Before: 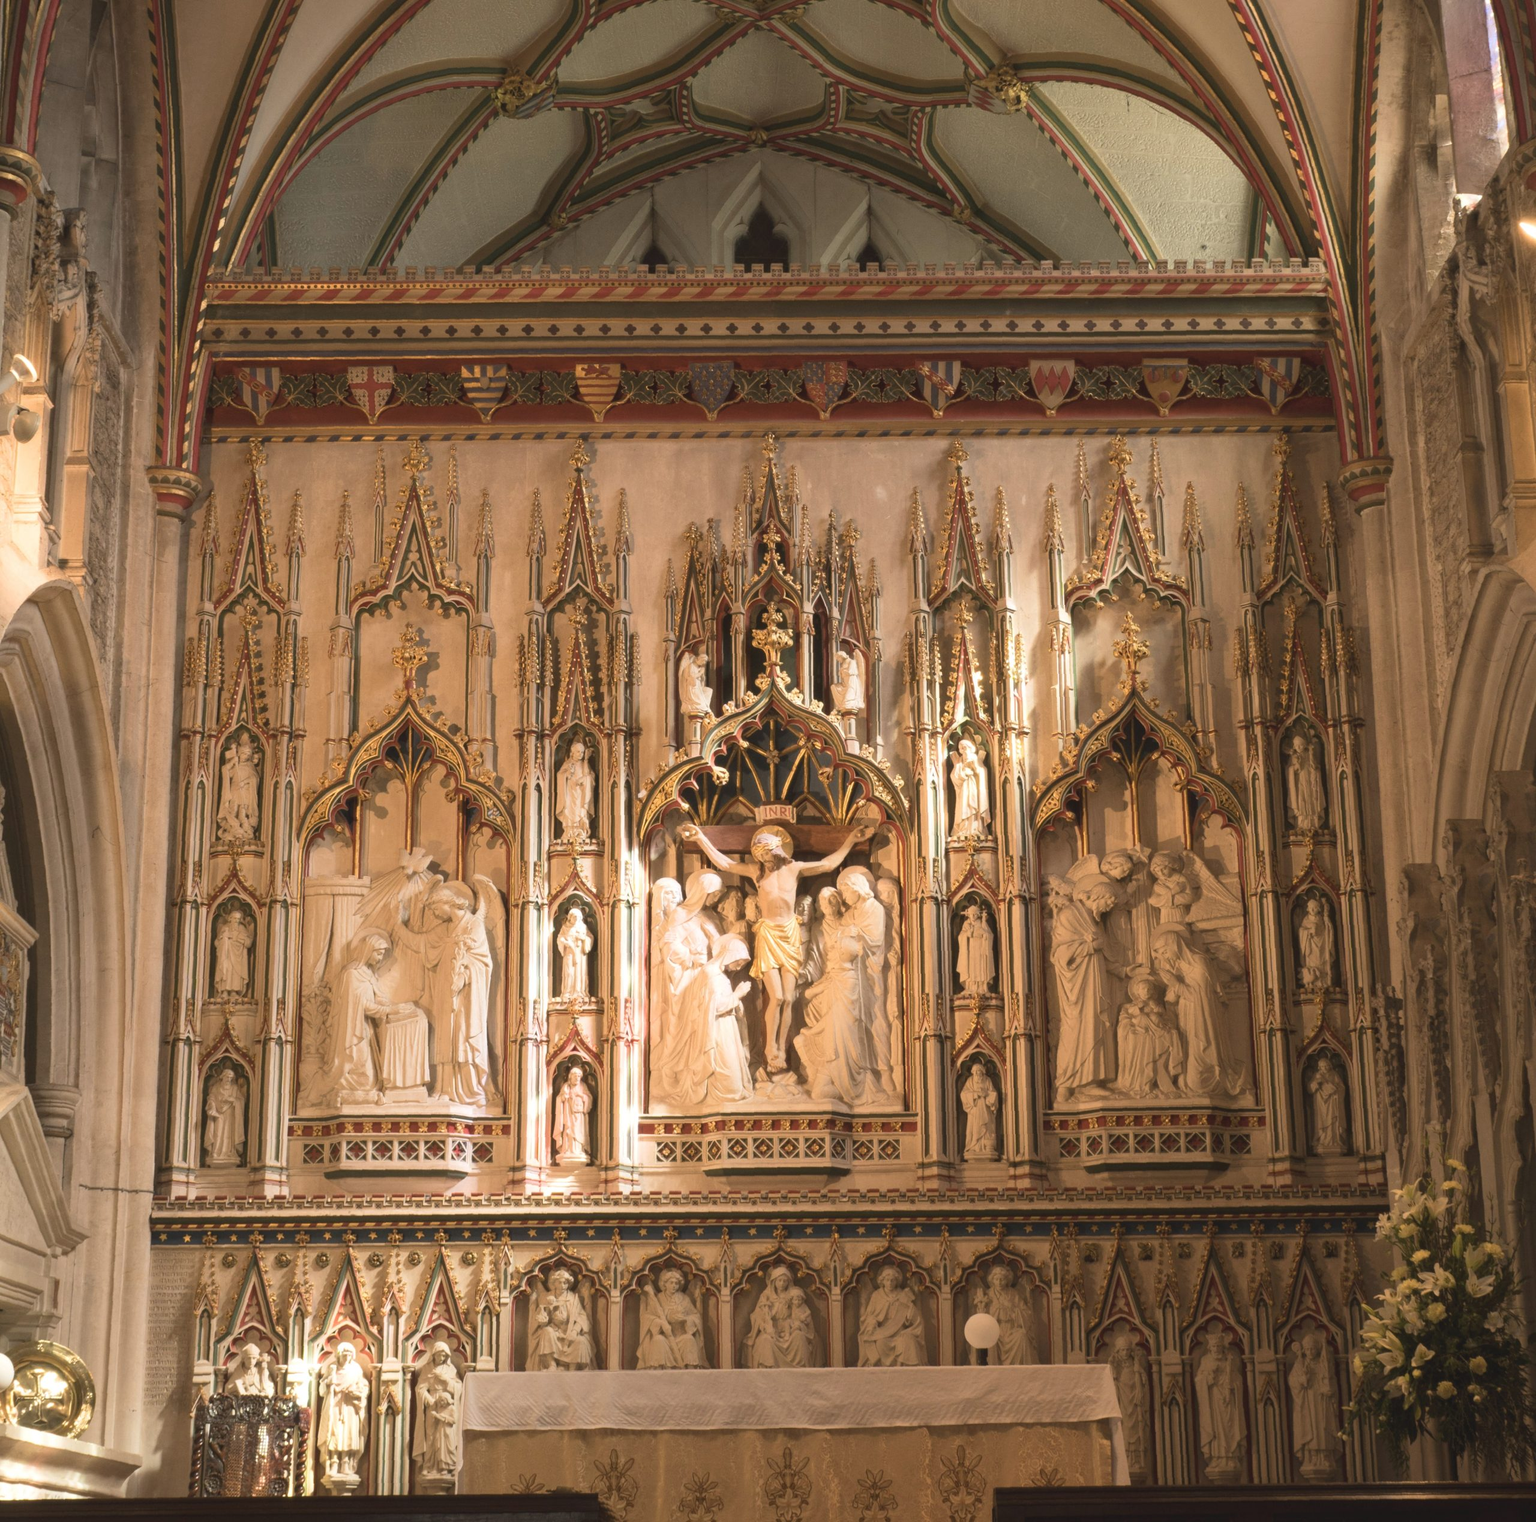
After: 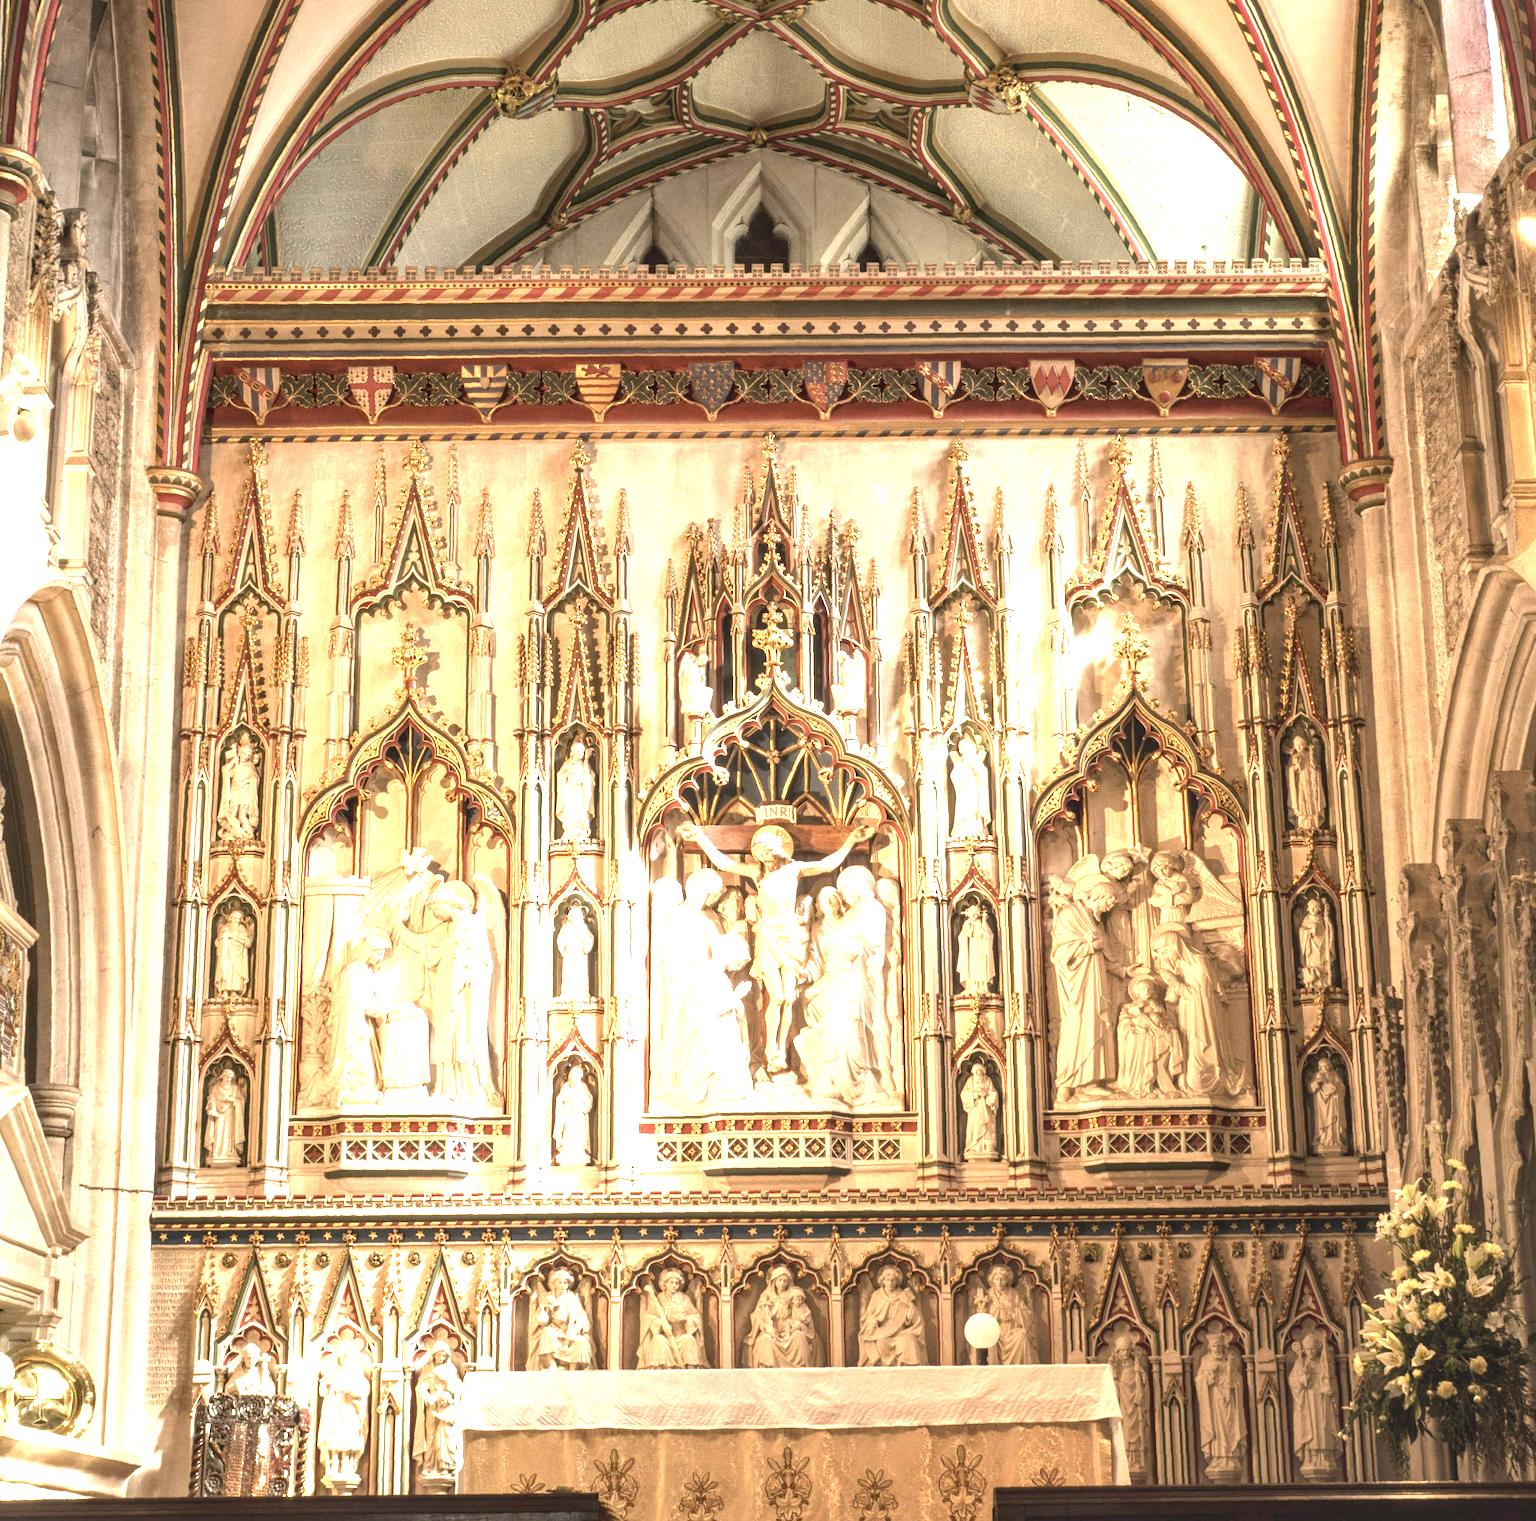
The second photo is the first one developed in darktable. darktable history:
local contrast: detail 160%
exposure: black level correction 0, exposure 1.625 EV, compensate exposure bias true, compensate highlight preservation false
